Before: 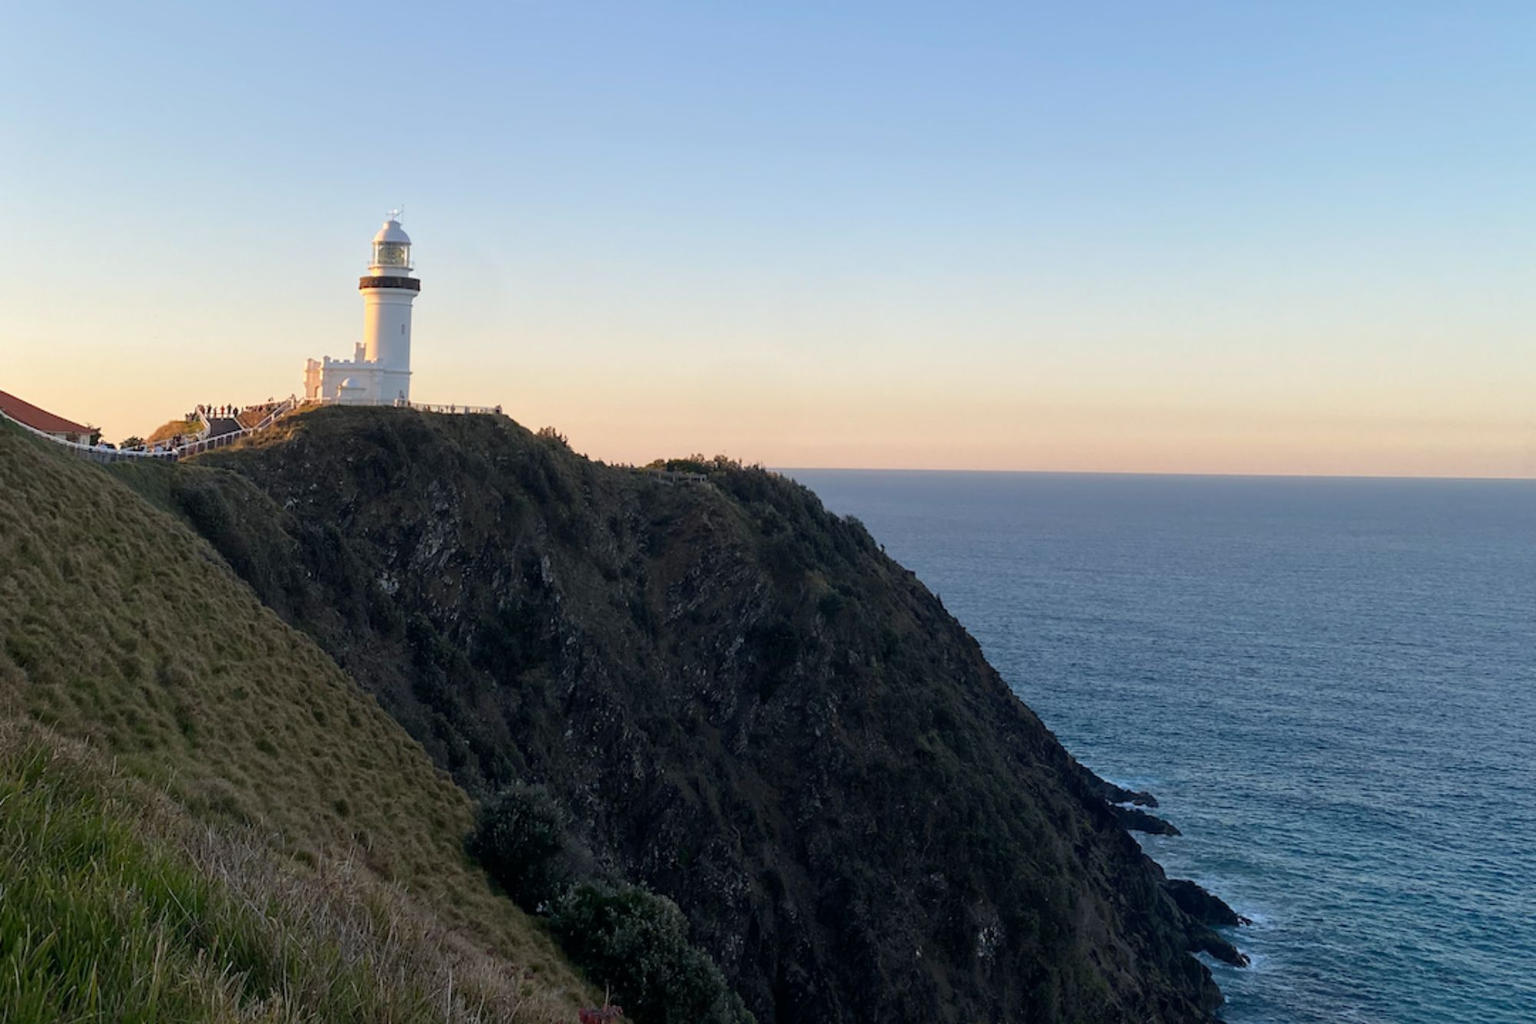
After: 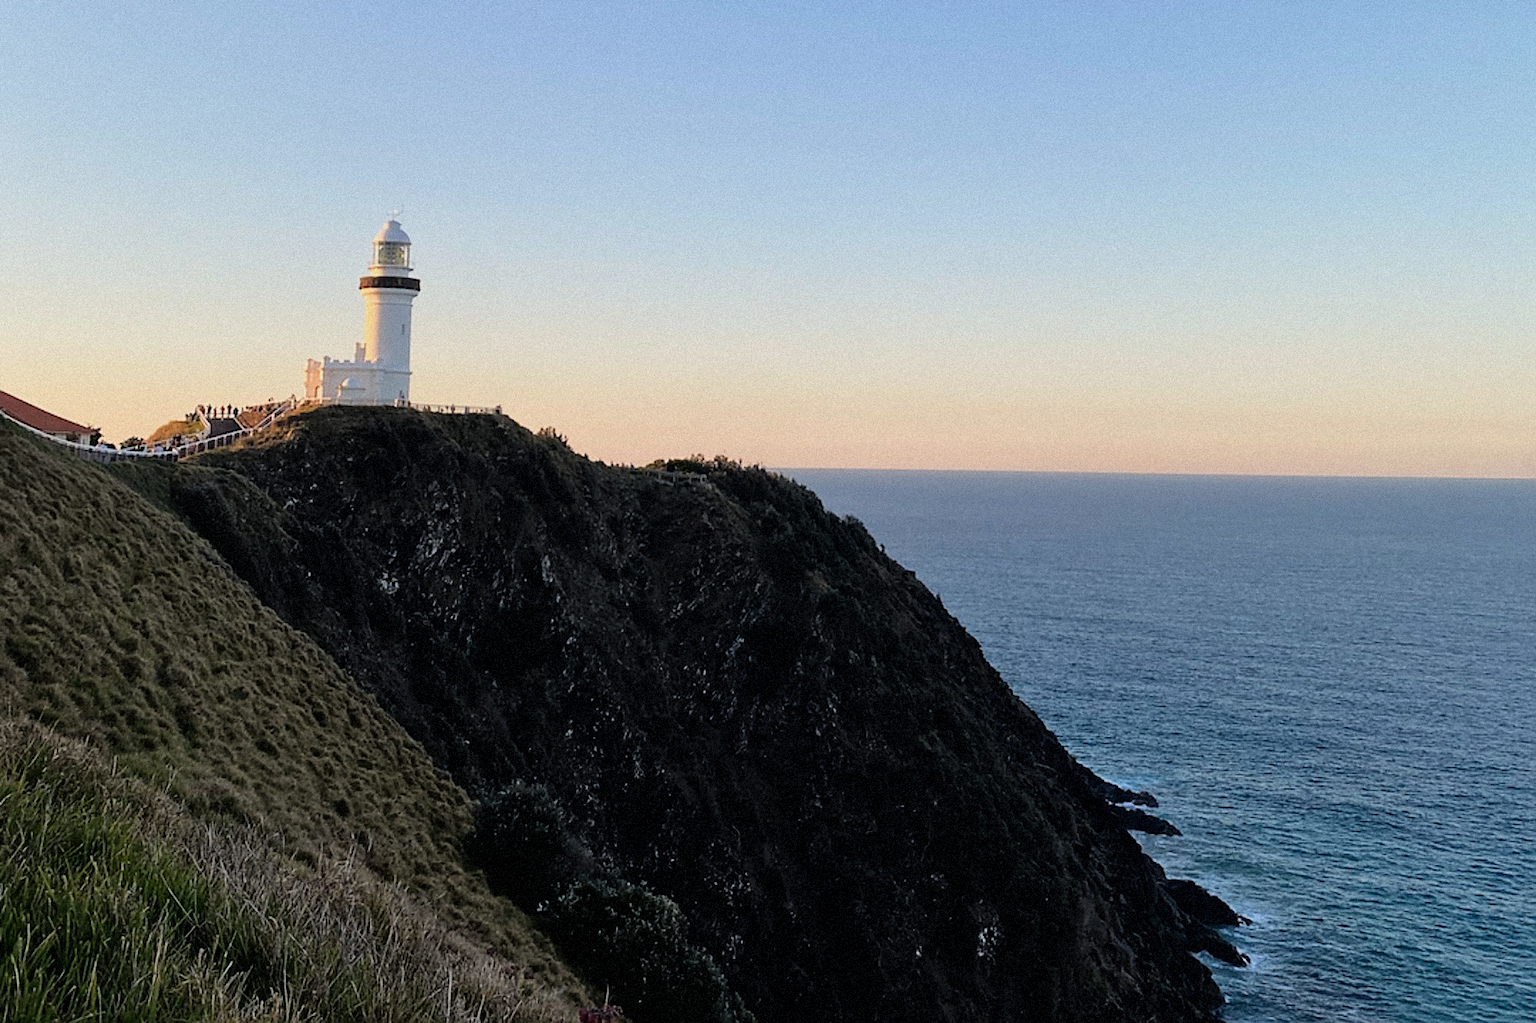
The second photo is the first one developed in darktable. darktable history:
shadows and highlights: shadows 30.86, highlights 0, soften with gaussian
sharpen: on, module defaults
filmic rgb: black relative exposure -11.88 EV, white relative exposure 5.43 EV, threshold 3 EV, hardness 4.49, latitude 50%, contrast 1.14, color science v5 (2021), contrast in shadows safe, contrast in highlights safe, enable highlight reconstruction true
grain: mid-tones bias 0%
